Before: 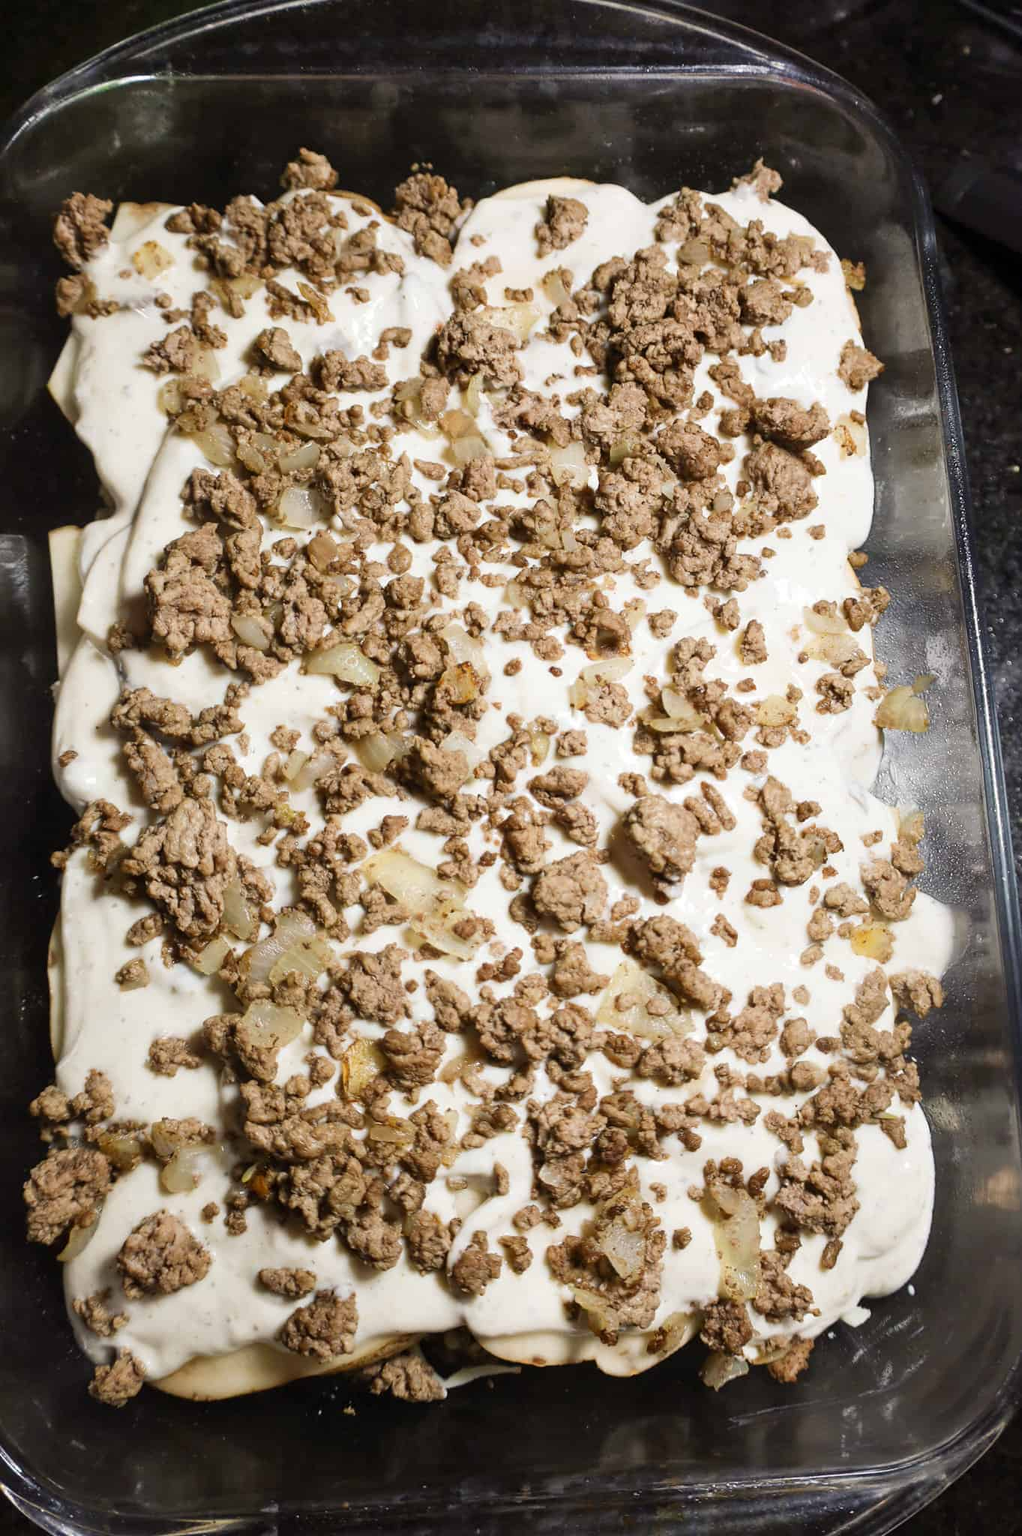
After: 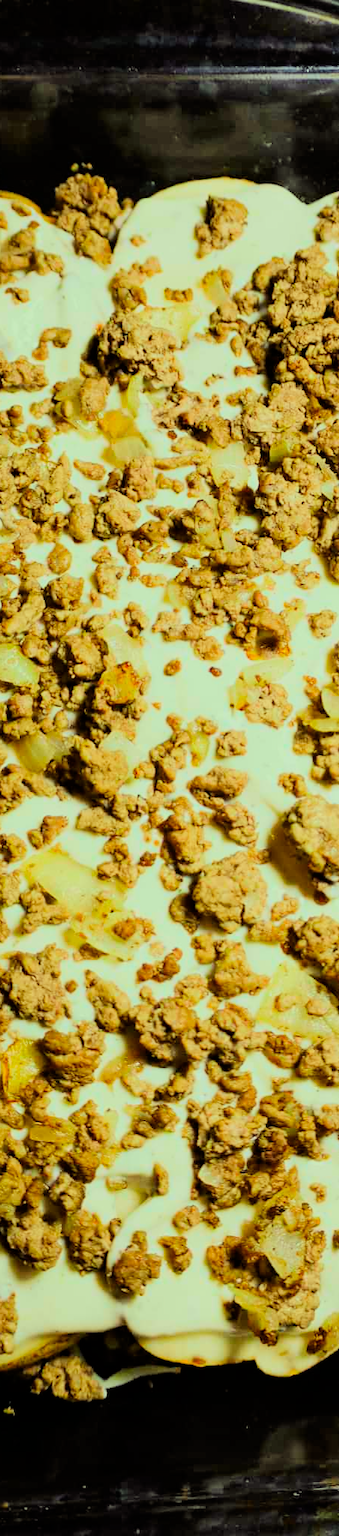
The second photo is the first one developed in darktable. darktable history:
crop: left 33.36%, right 33.36%
tone curve: curves: ch0 [(0, 0) (0.004, 0.001) (0.133, 0.112) (0.325, 0.362) (0.832, 0.893) (1, 1)], color space Lab, linked channels, preserve colors none
color correction: highlights a* -10.77, highlights b* 9.8, saturation 1.72
filmic rgb: black relative exposure -7.15 EV, white relative exposure 5.36 EV, hardness 3.02, color science v6 (2022)
